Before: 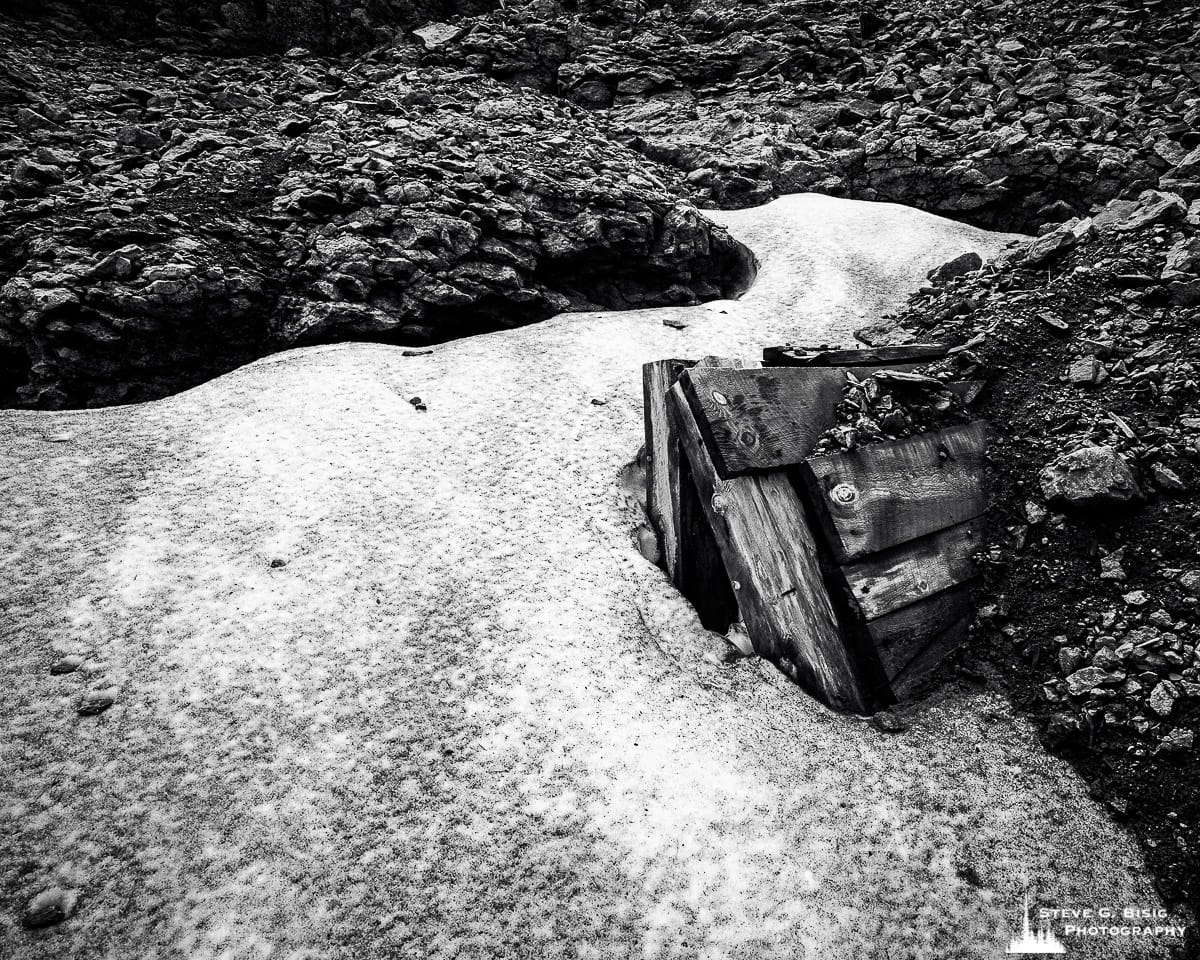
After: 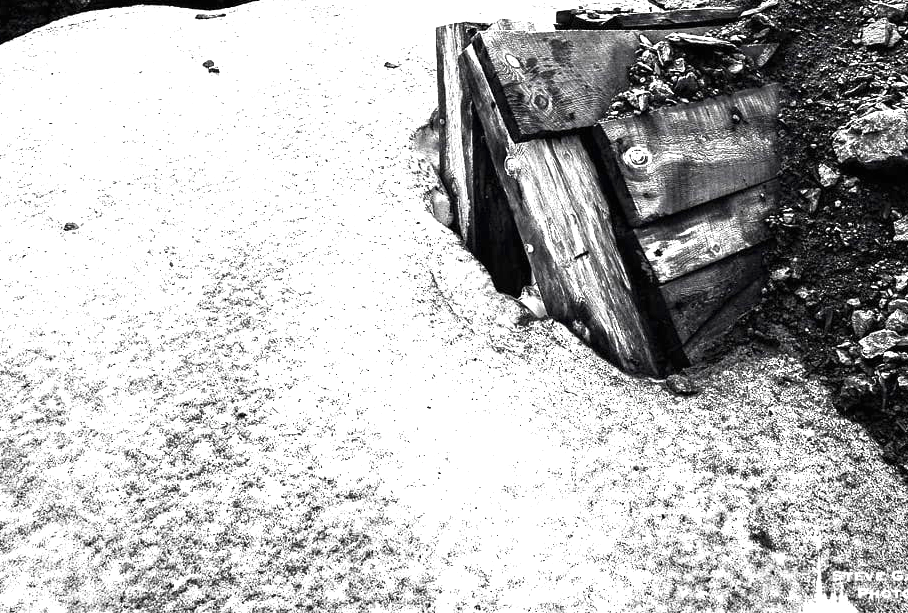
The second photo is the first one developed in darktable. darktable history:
crop and rotate: left 17.299%, top 35.115%, right 7.015%, bottom 1.024%
color balance rgb: global vibrance -1%, saturation formula JzAzBz (2021)
exposure: black level correction 0, exposure 1.2 EV, compensate exposure bias true, compensate highlight preservation false
